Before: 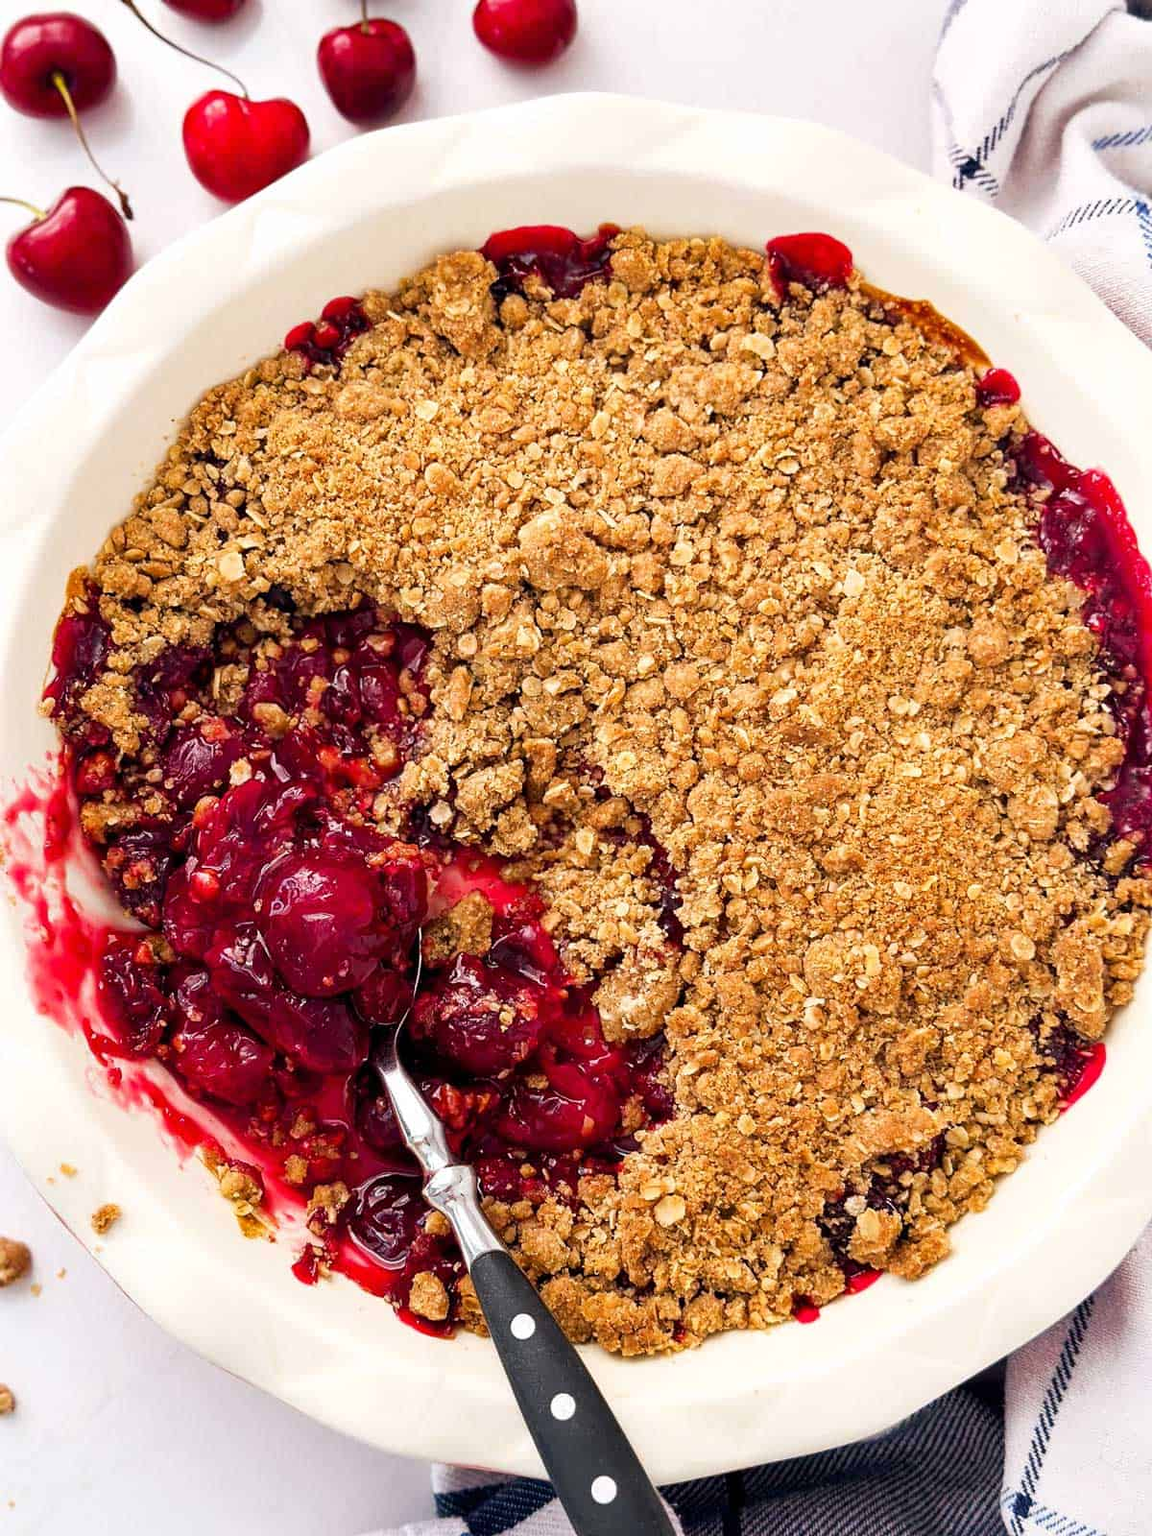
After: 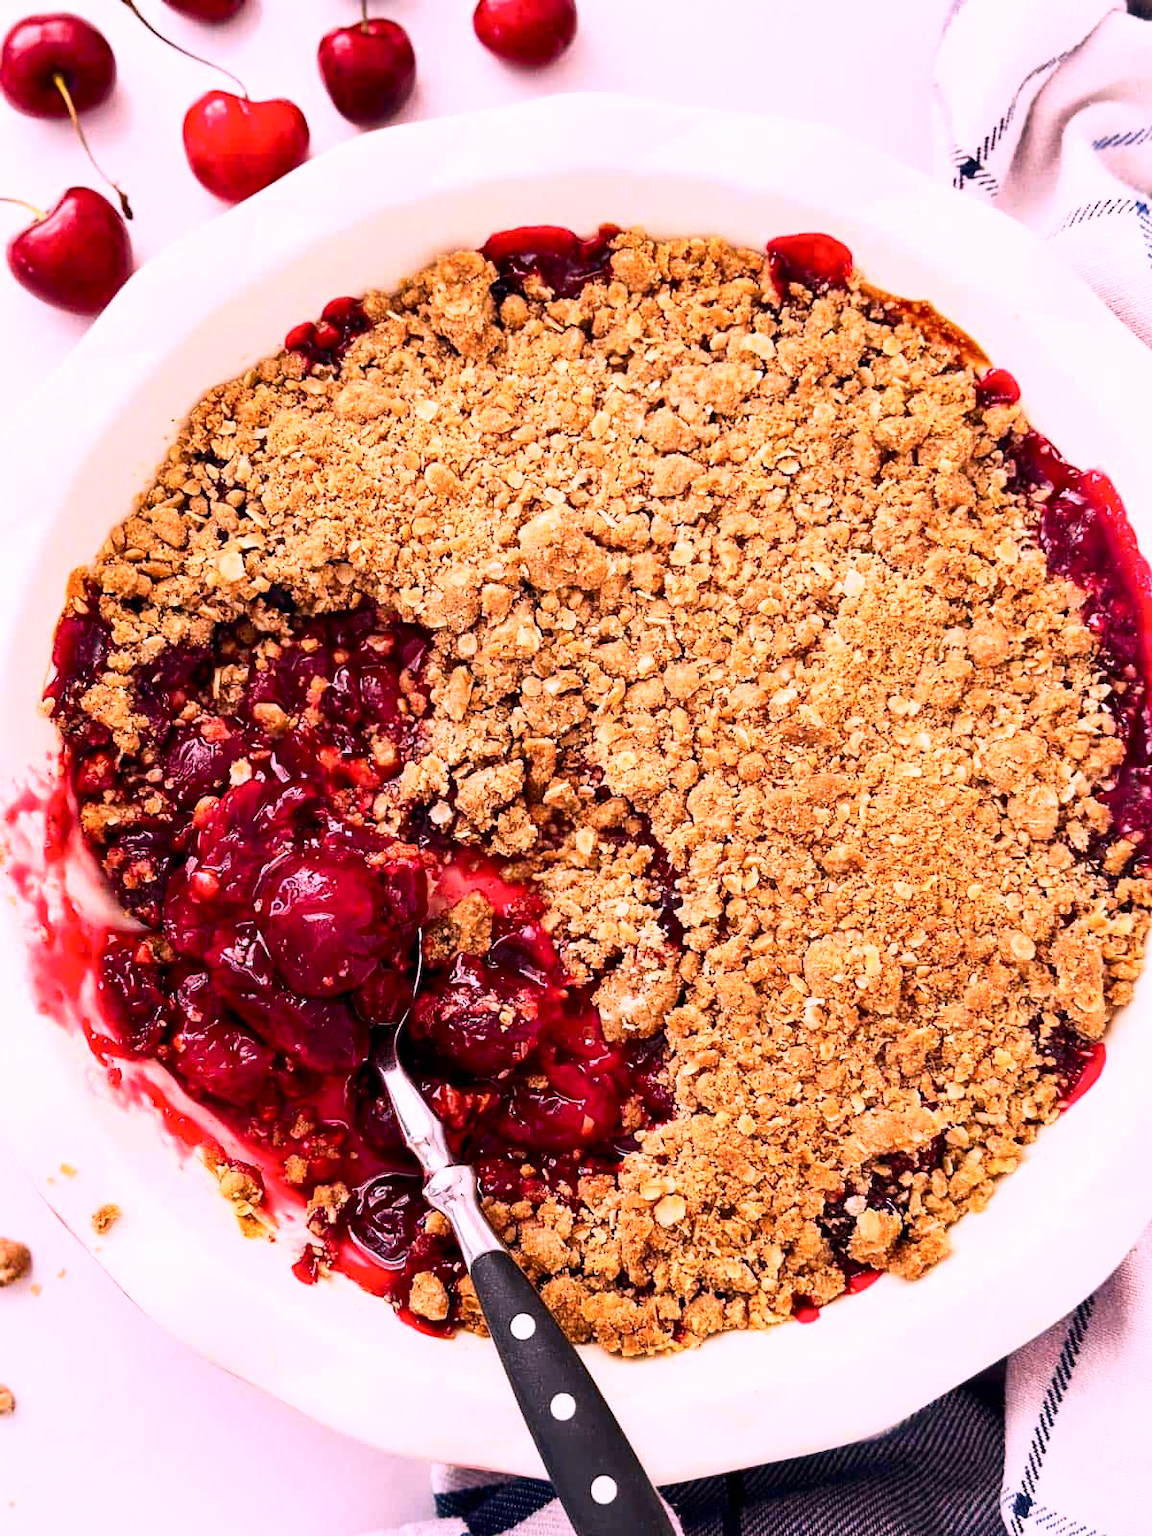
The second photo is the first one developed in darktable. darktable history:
contrast brightness saturation: contrast 0.22
white balance: red 1.188, blue 1.11
